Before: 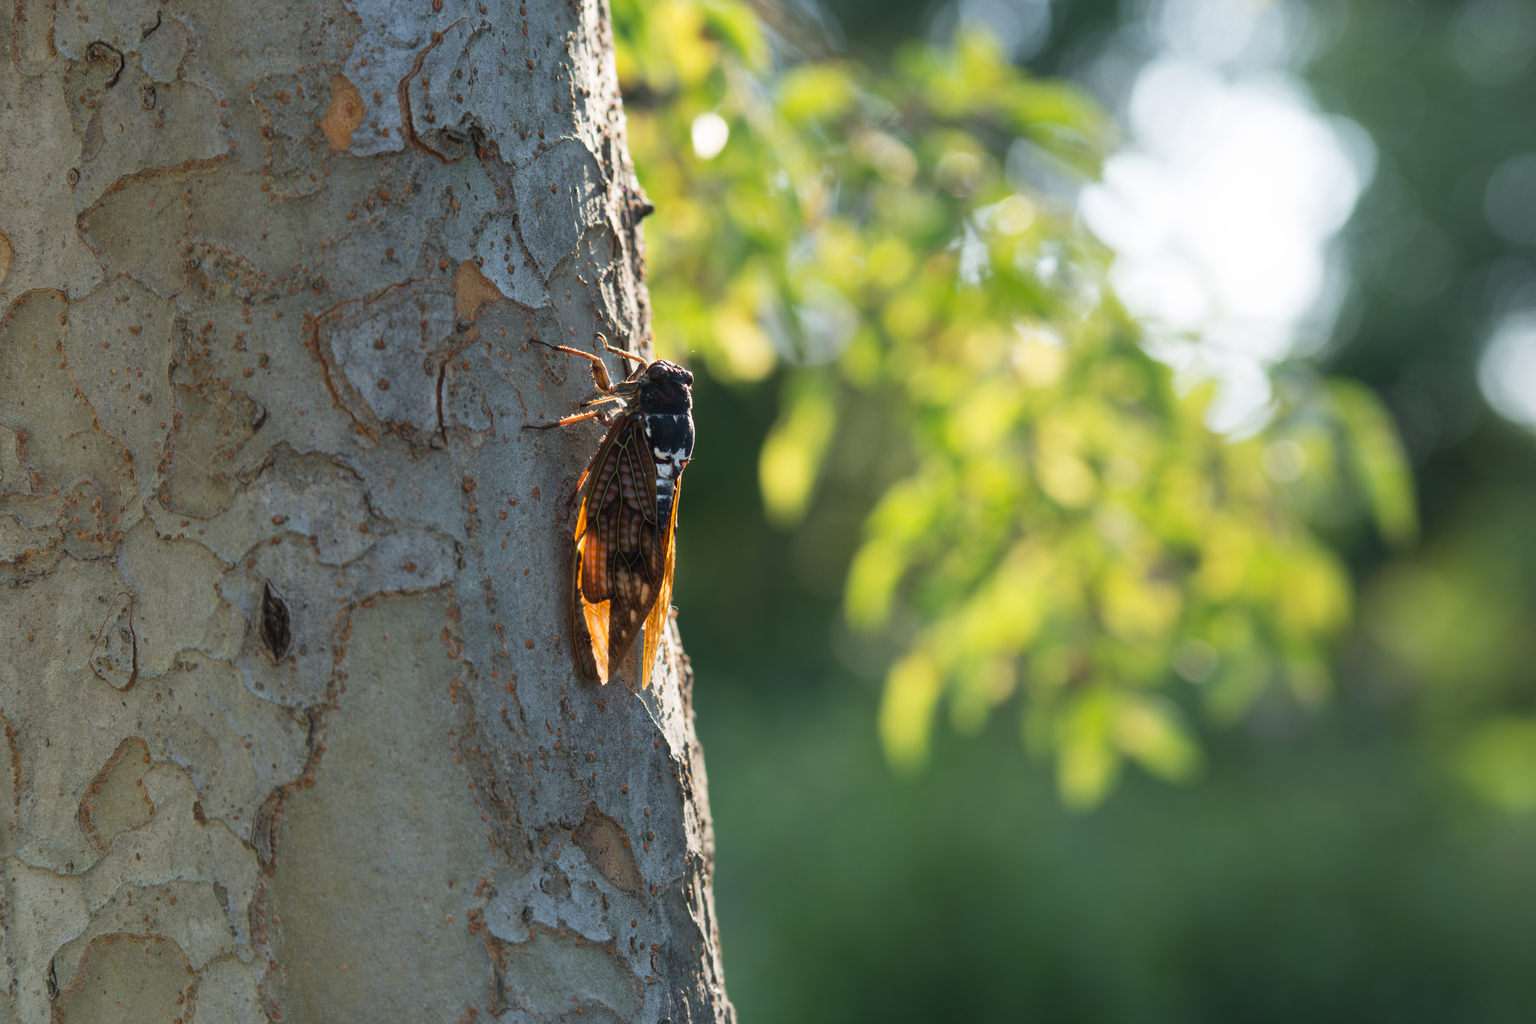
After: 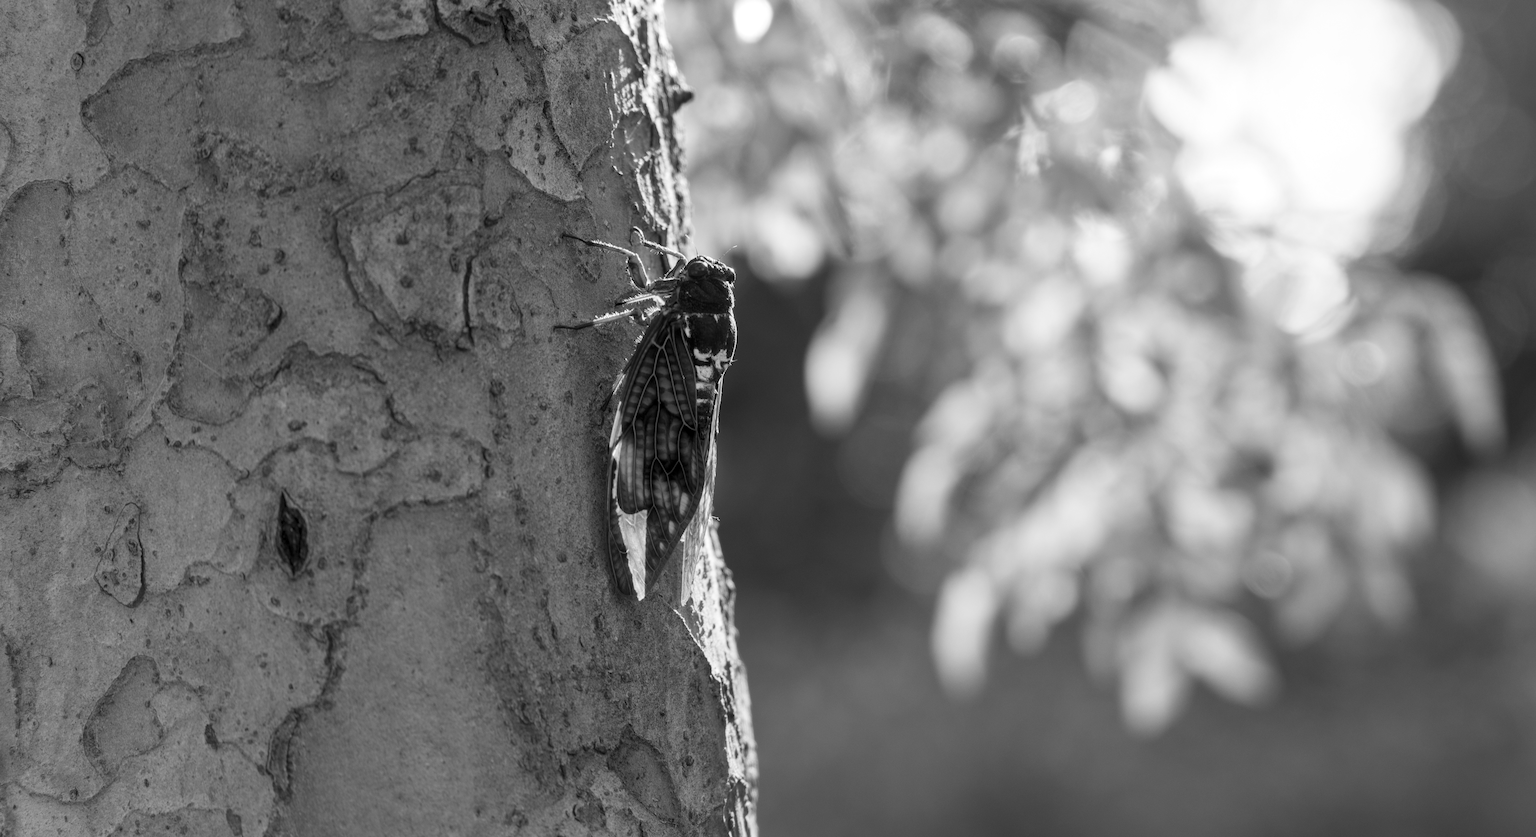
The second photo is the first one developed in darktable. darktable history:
local contrast: on, module defaults
monochrome: a -6.99, b 35.61, size 1.4
crop and rotate: angle 0.03°, top 11.643%, right 5.651%, bottom 11.189%
